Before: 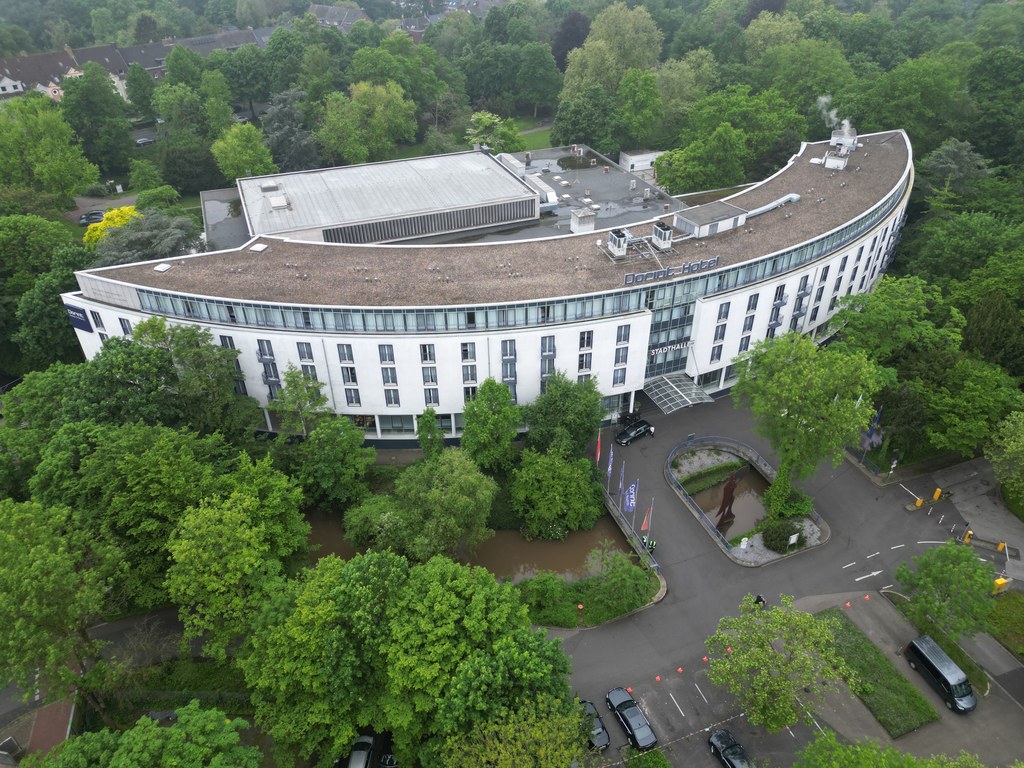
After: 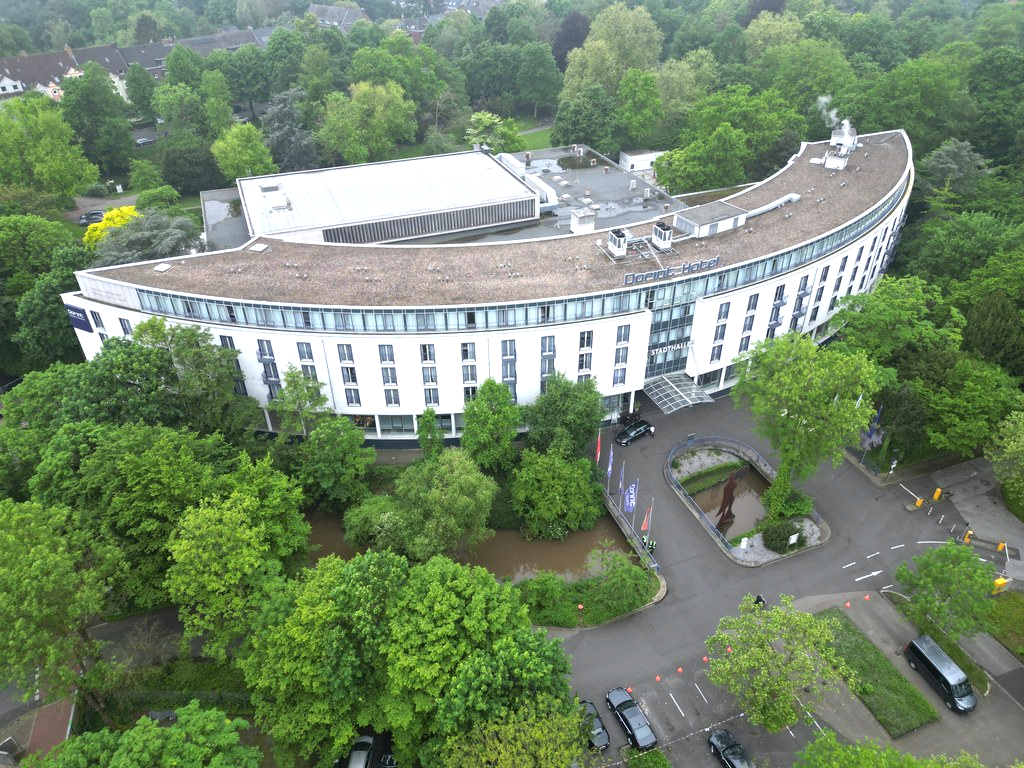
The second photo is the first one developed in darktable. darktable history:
exposure: exposure 0.7 EV, compensate highlight preservation false
white balance: red 0.982, blue 1.018
